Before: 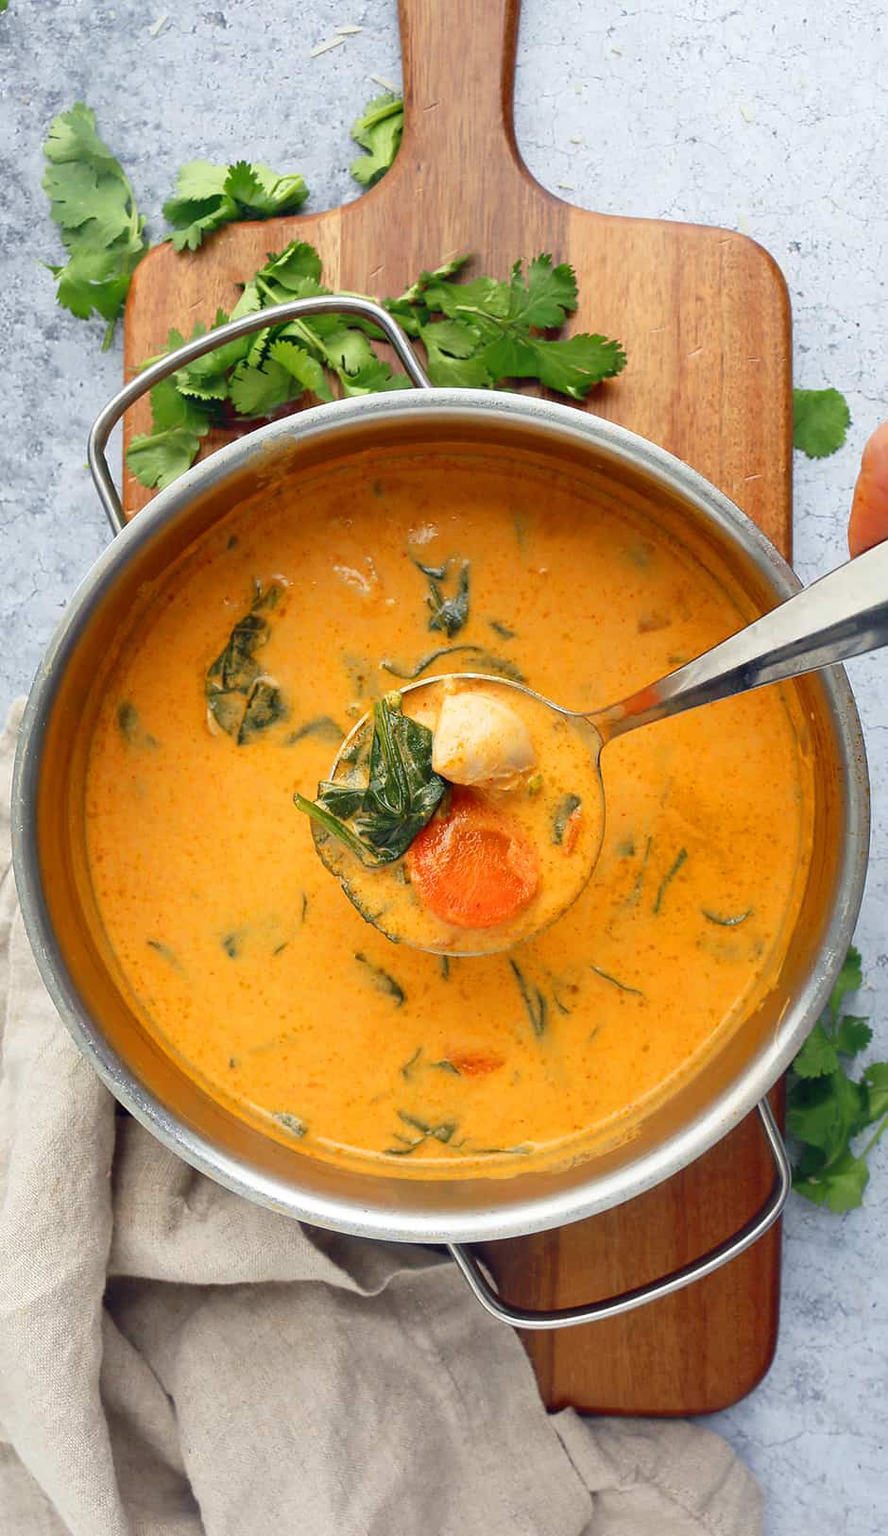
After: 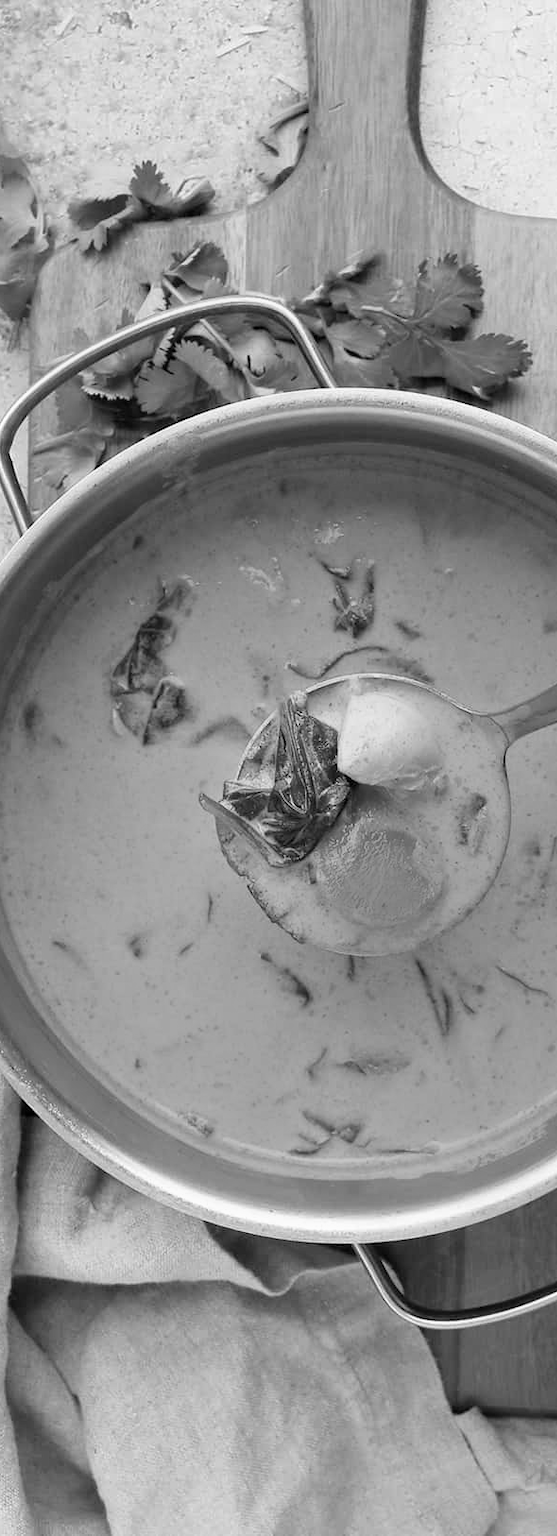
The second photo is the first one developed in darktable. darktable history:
crop: left 10.644%, right 26.528%
monochrome: size 1
